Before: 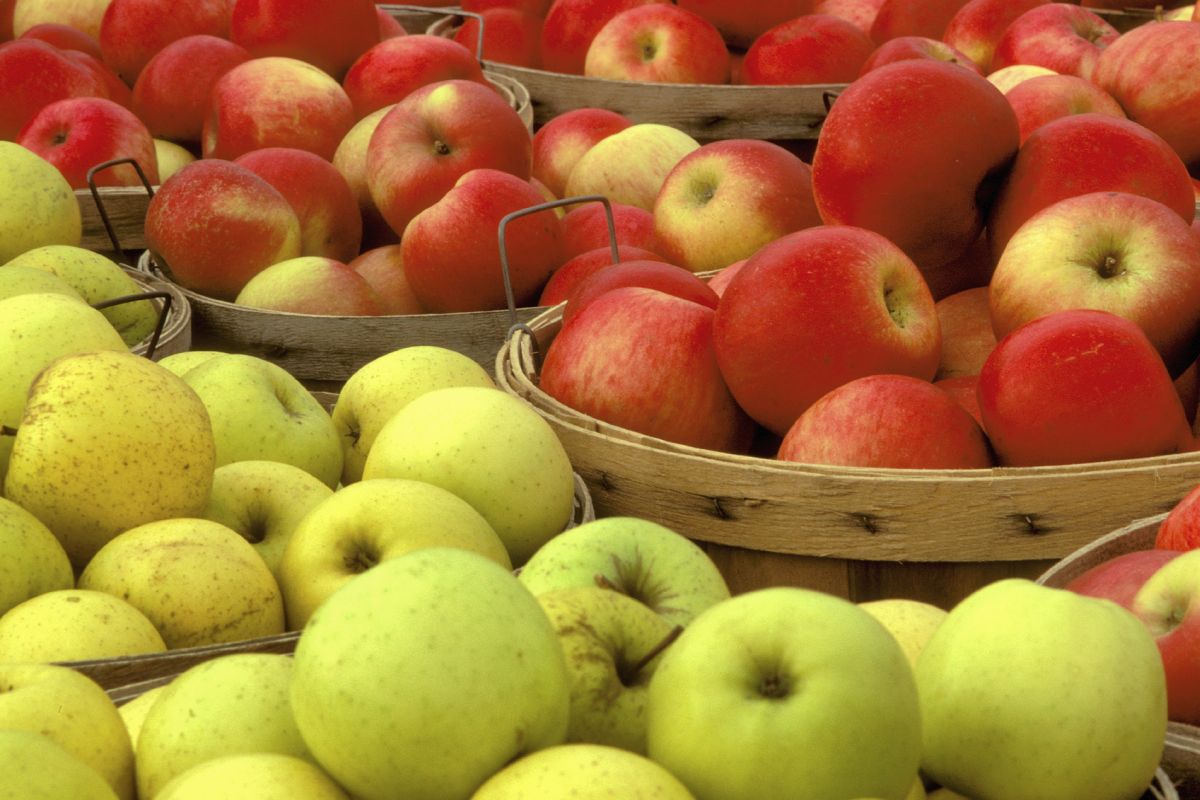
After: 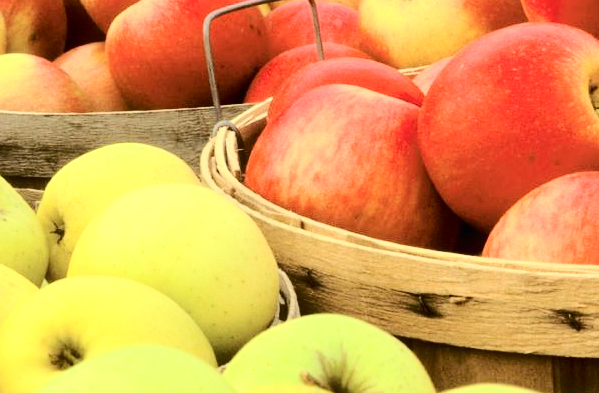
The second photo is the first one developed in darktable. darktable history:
crop: left 24.637%, top 25.387%, right 25.366%, bottom 25.434%
contrast brightness saturation: contrast 0.284
color calibration: illuminant same as pipeline (D50), adaptation none (bypass), x 0.333, y 0.334, temperature 5007.65 K
base curve: curves: ch0 [(0, 0) (0.025, 0.046) (0.112, 0.277) (0.467, 0.74) (0.814, 0.929) (1, 0.942)]
